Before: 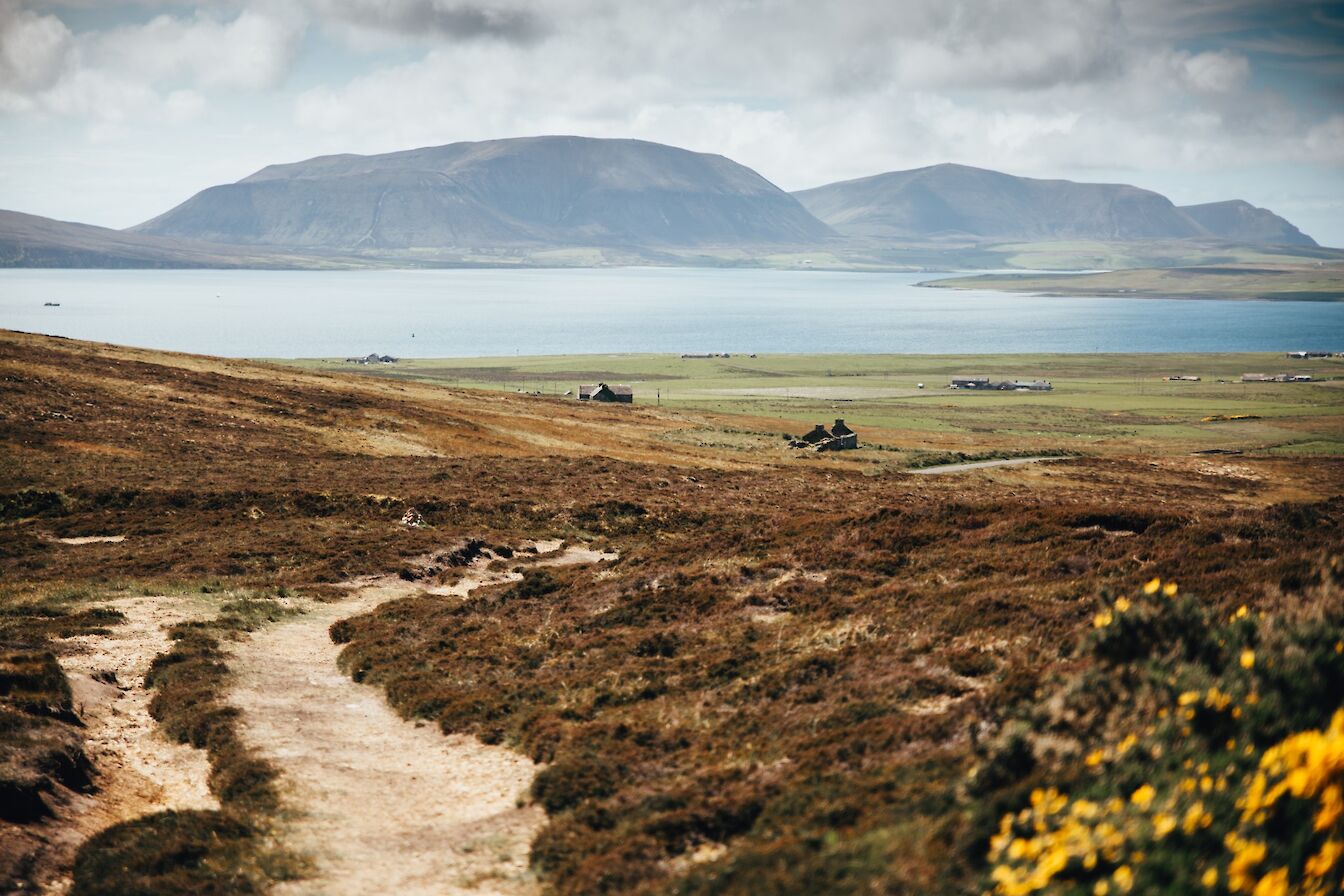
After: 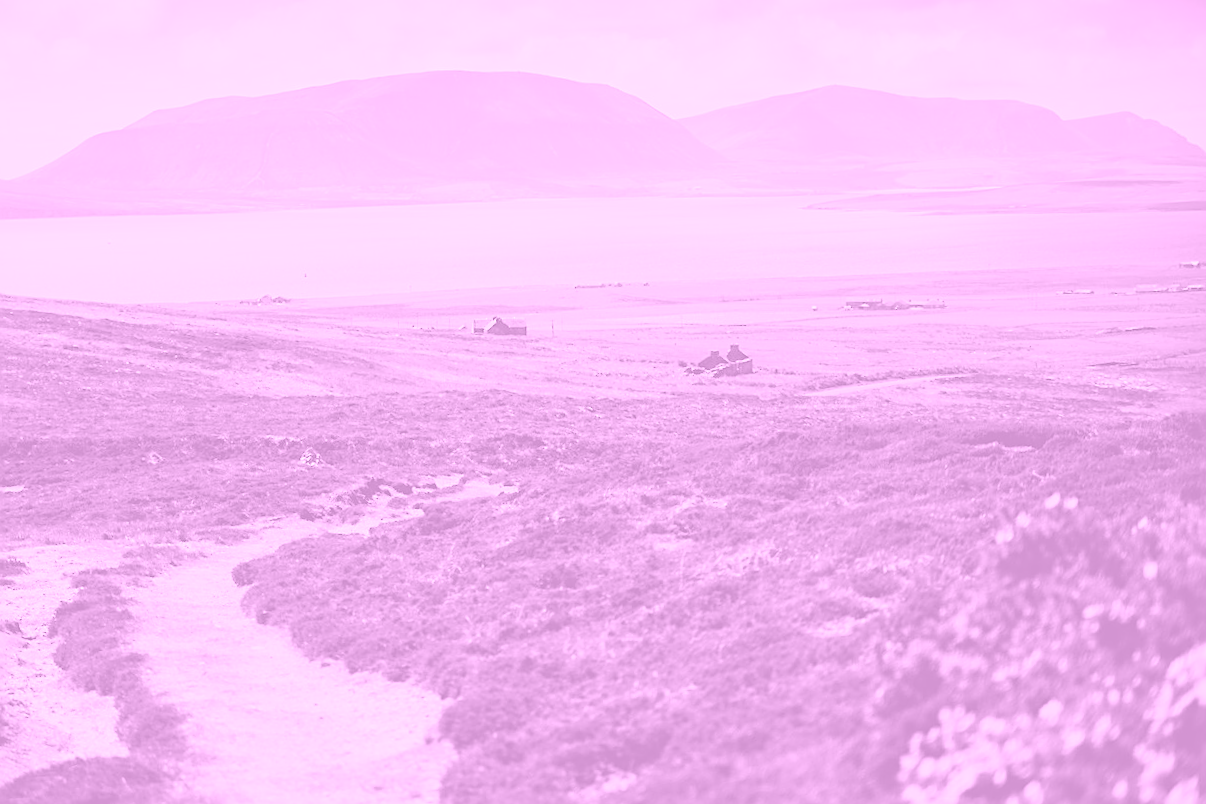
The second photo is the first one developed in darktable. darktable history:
crop and rotate: angle 1.96°, left 5.673%, top 5.673%
sharpen: on, module defaults
colorize: hue 331.2°, saturation 75%, source mix 30.28%, lightness 70.52%, version 1
